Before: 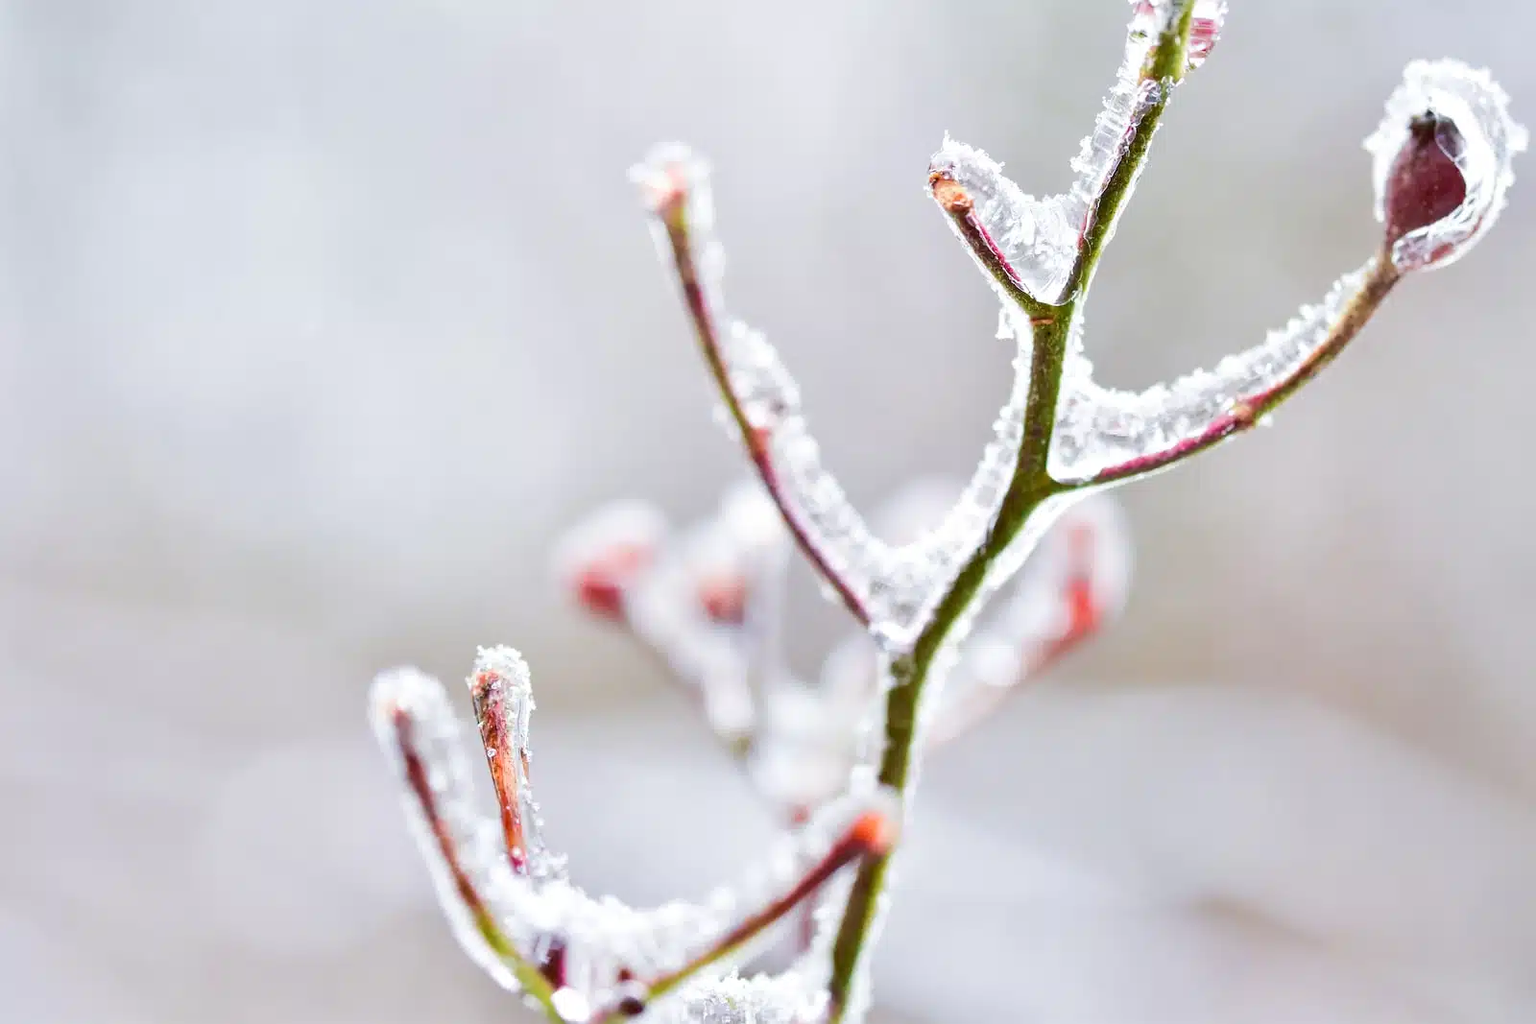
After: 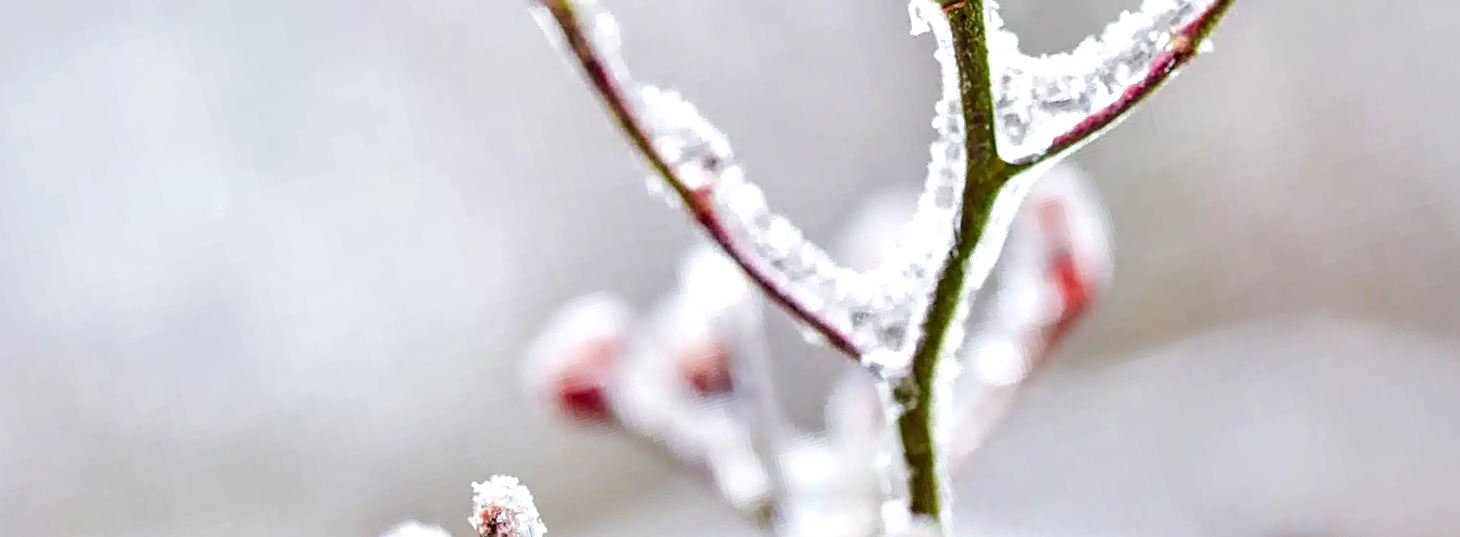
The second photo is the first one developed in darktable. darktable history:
sharpen: radius 2.529, amount 0.323
rotate and perspective: rotation -14.8°, crop left 0.1, crop right 0.903, crop top 0.25, crop bottom 0.748
crop and rotate: top 12.5%, bottom 12.5%
local contrast: detail 160%
